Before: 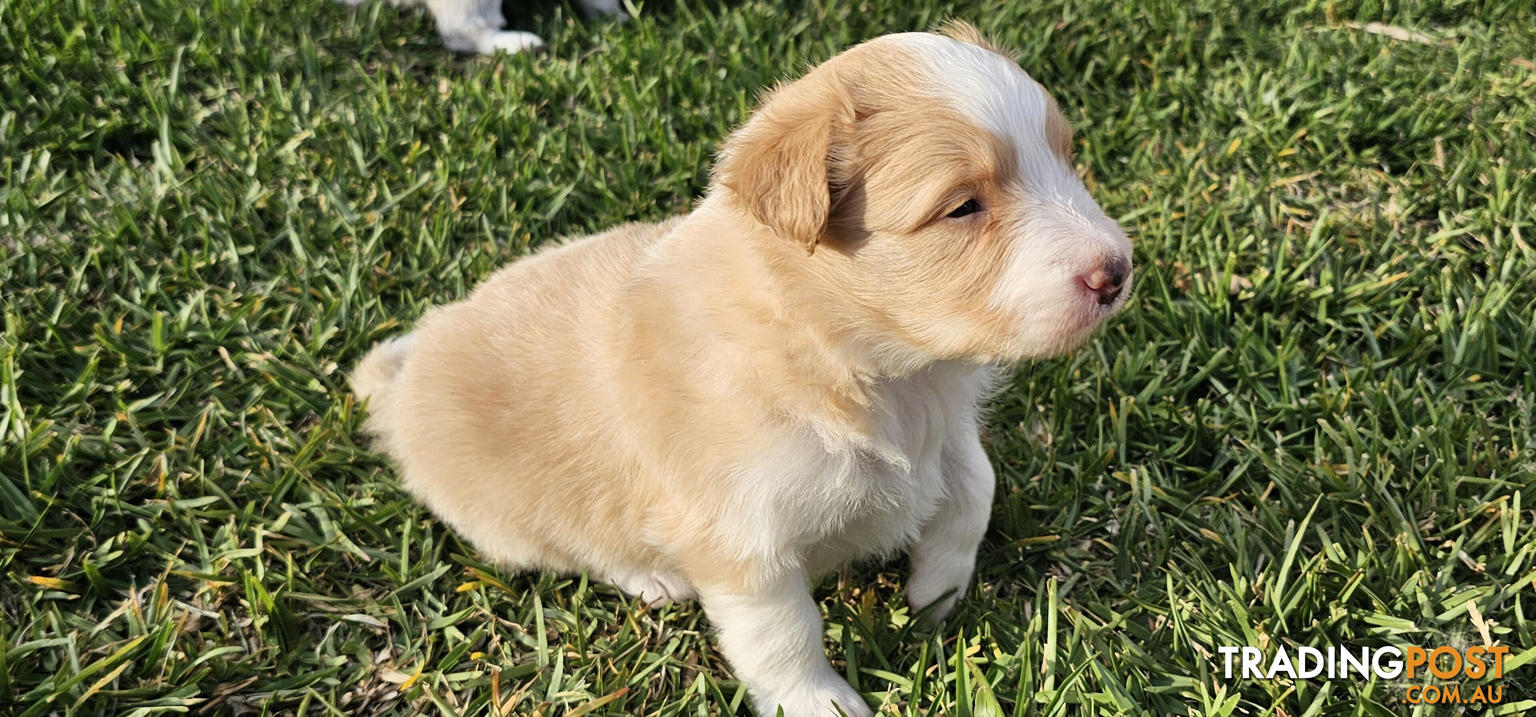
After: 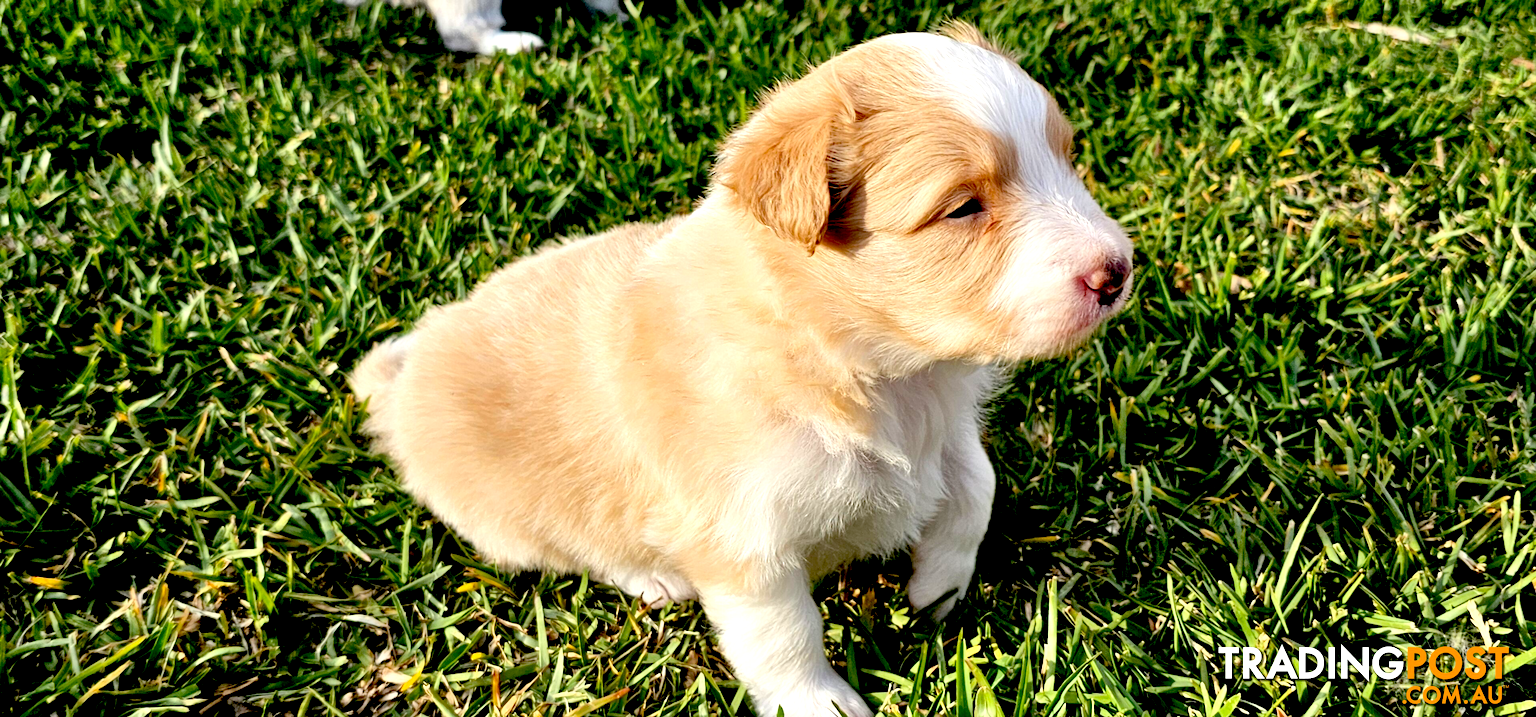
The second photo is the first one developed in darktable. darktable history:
exposure: black level correction 0.042, exposure 0.498 EV, compensate highlight preservation false
